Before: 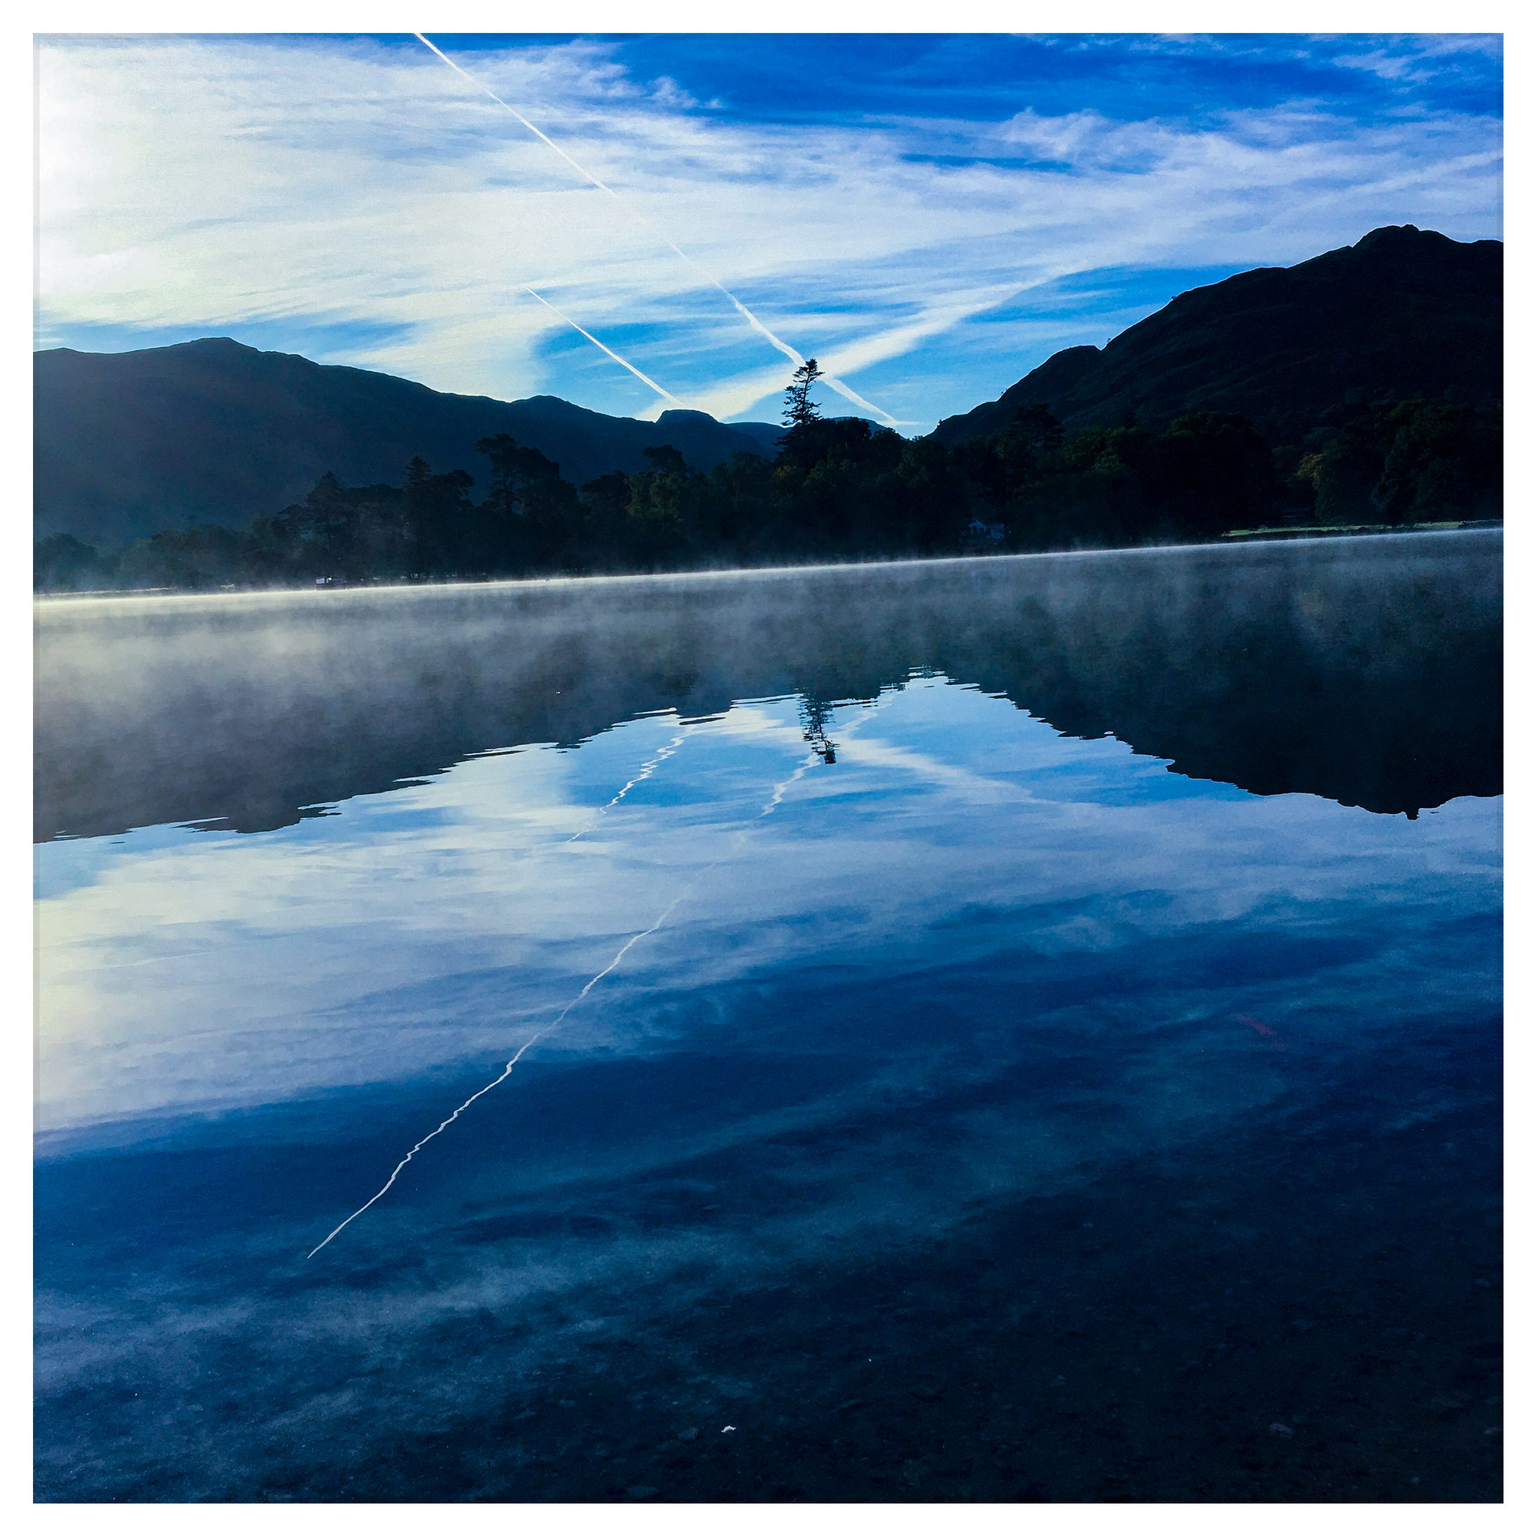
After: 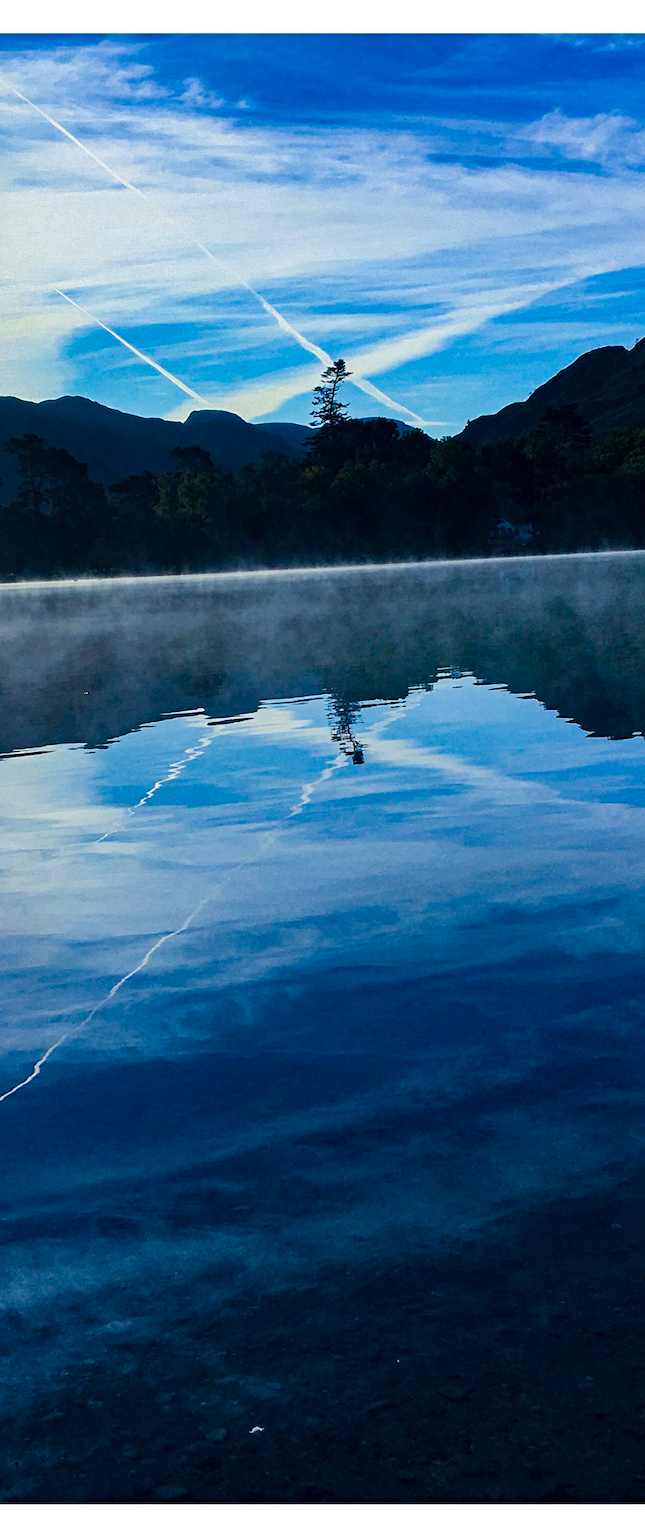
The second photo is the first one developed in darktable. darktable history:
haze removal: strength 0.295, distance 0.245, compatibility mode true, adaptive false
crop: left 30.78%, right 27.216%
